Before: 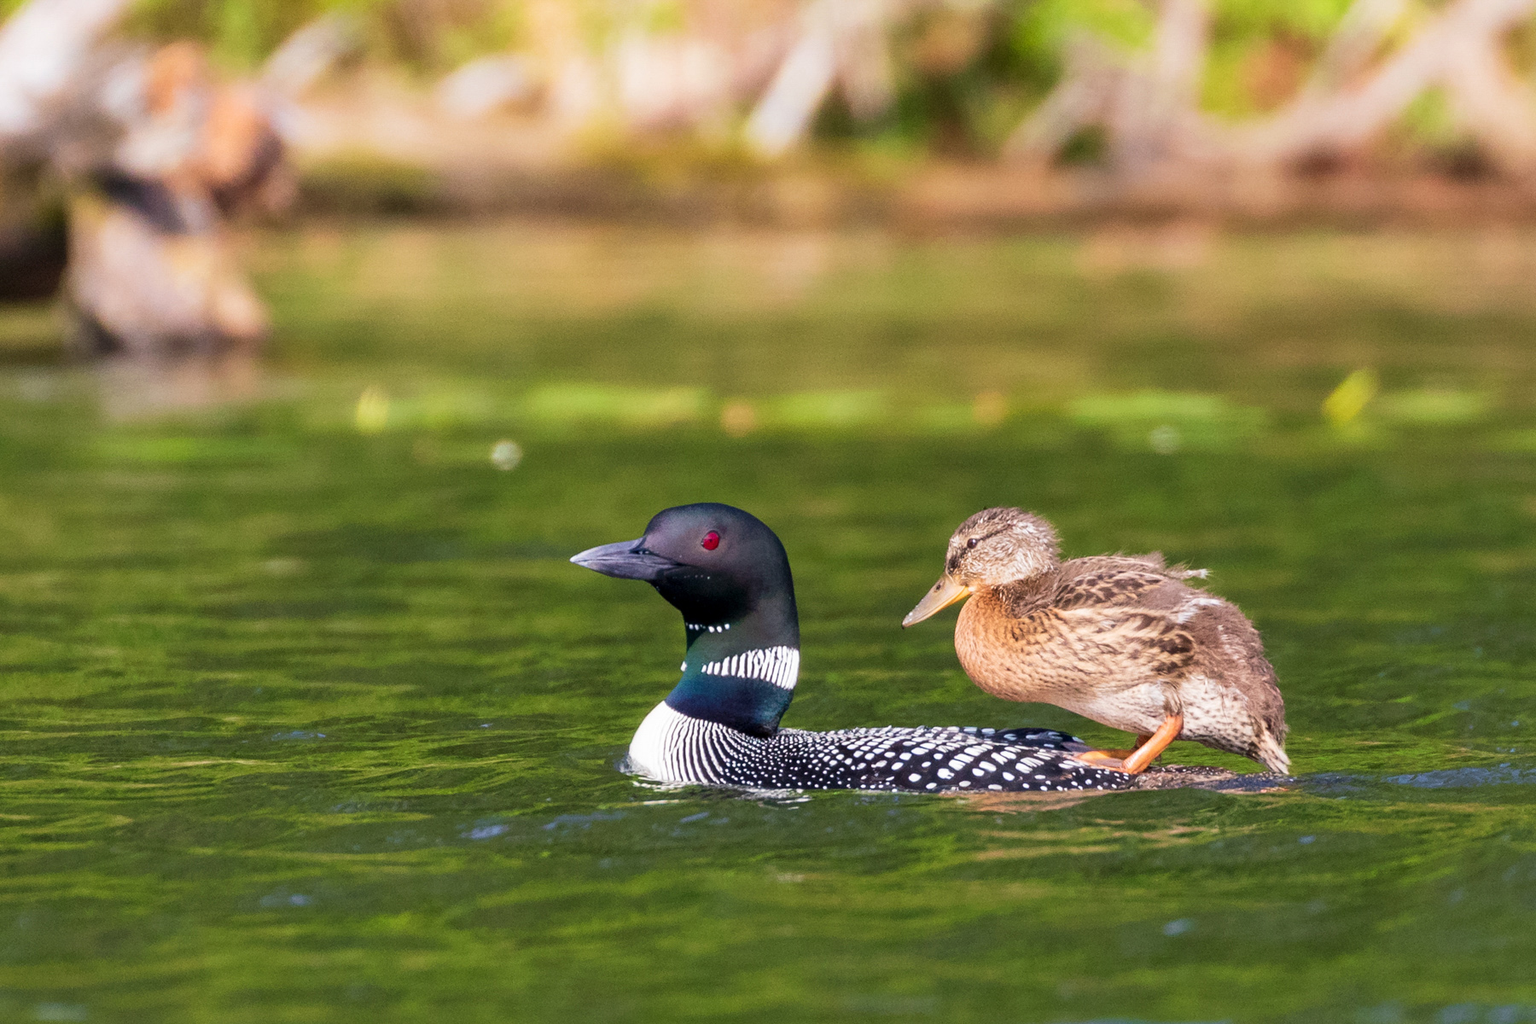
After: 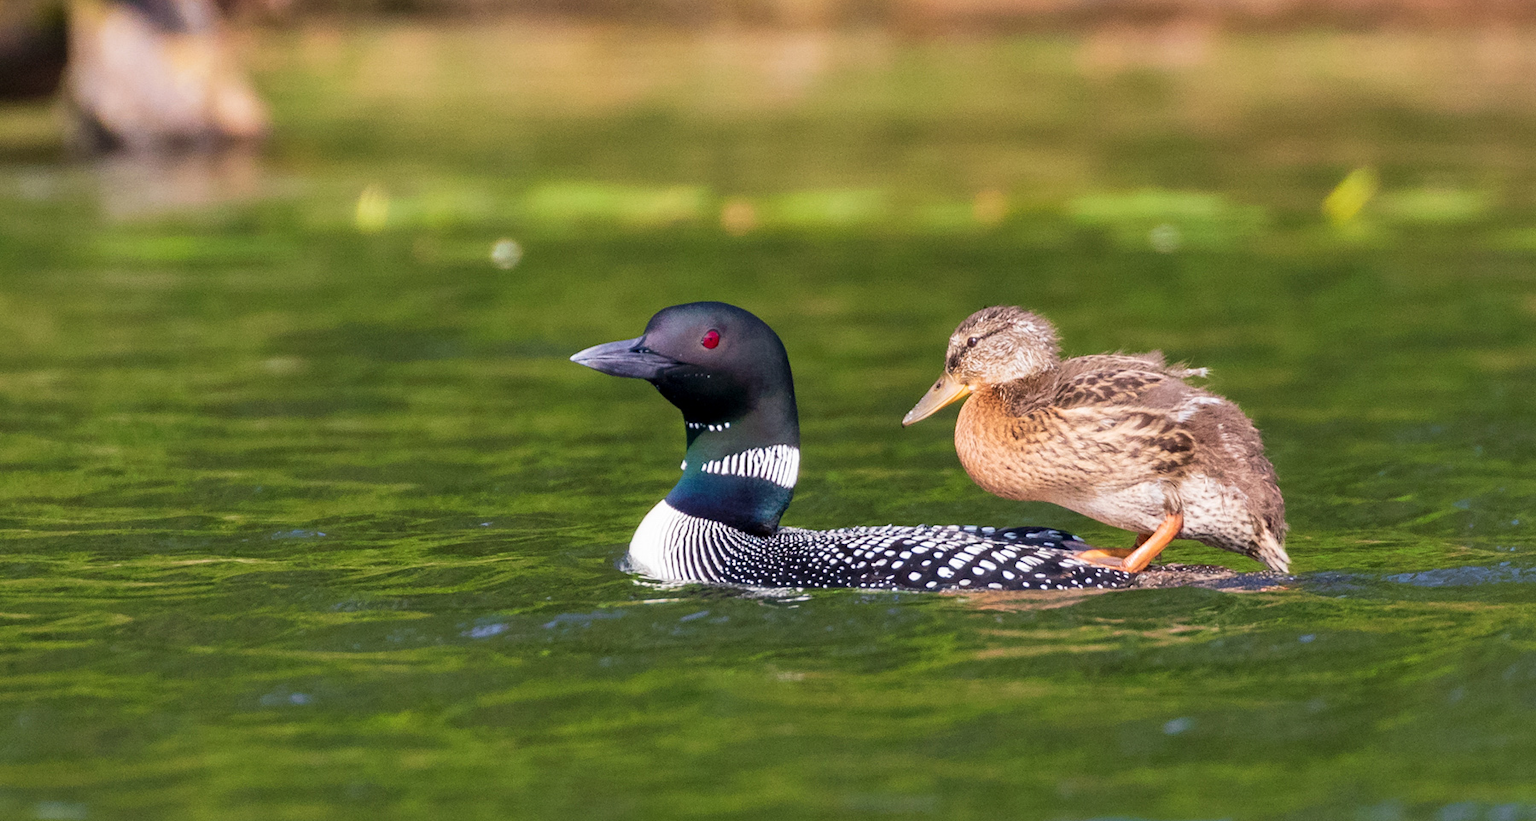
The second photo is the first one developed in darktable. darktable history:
crop and rotate: top 19.69%
